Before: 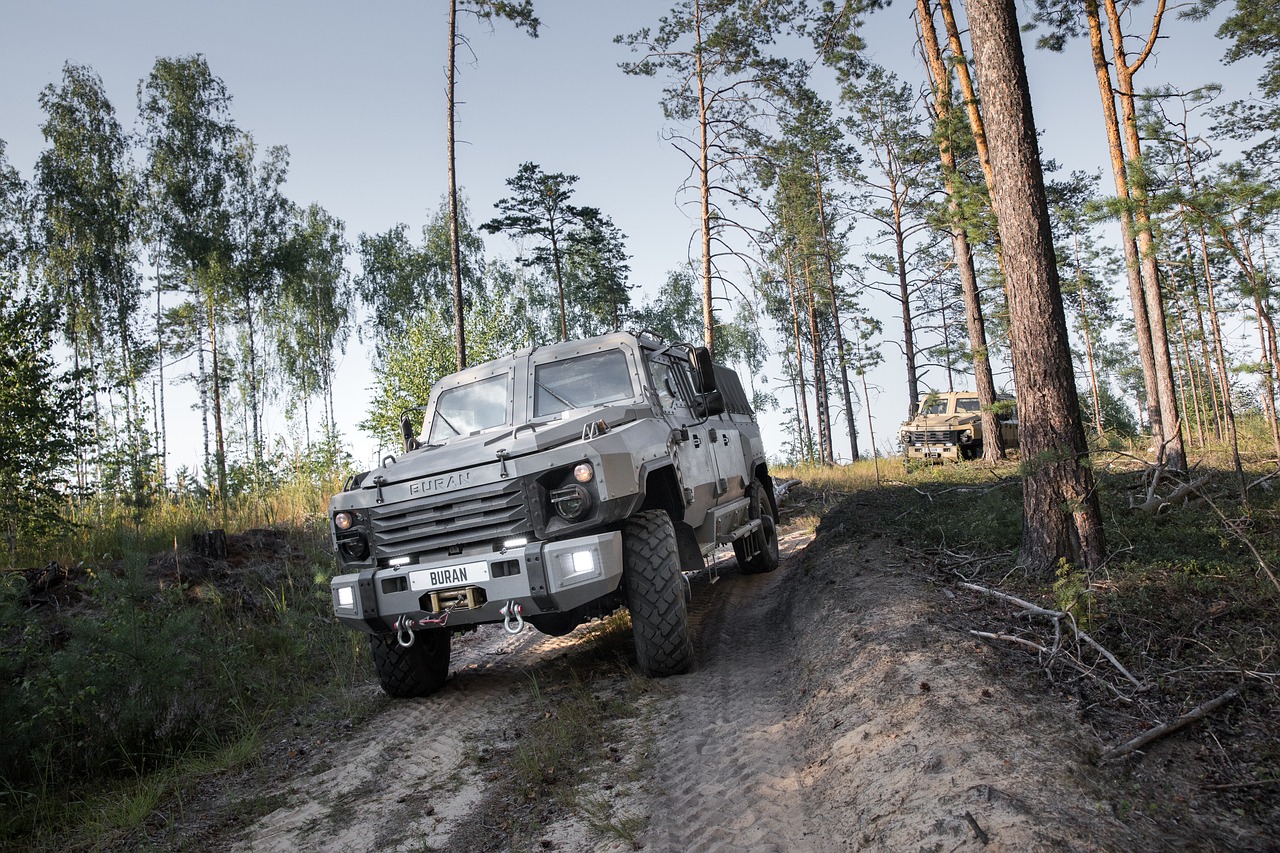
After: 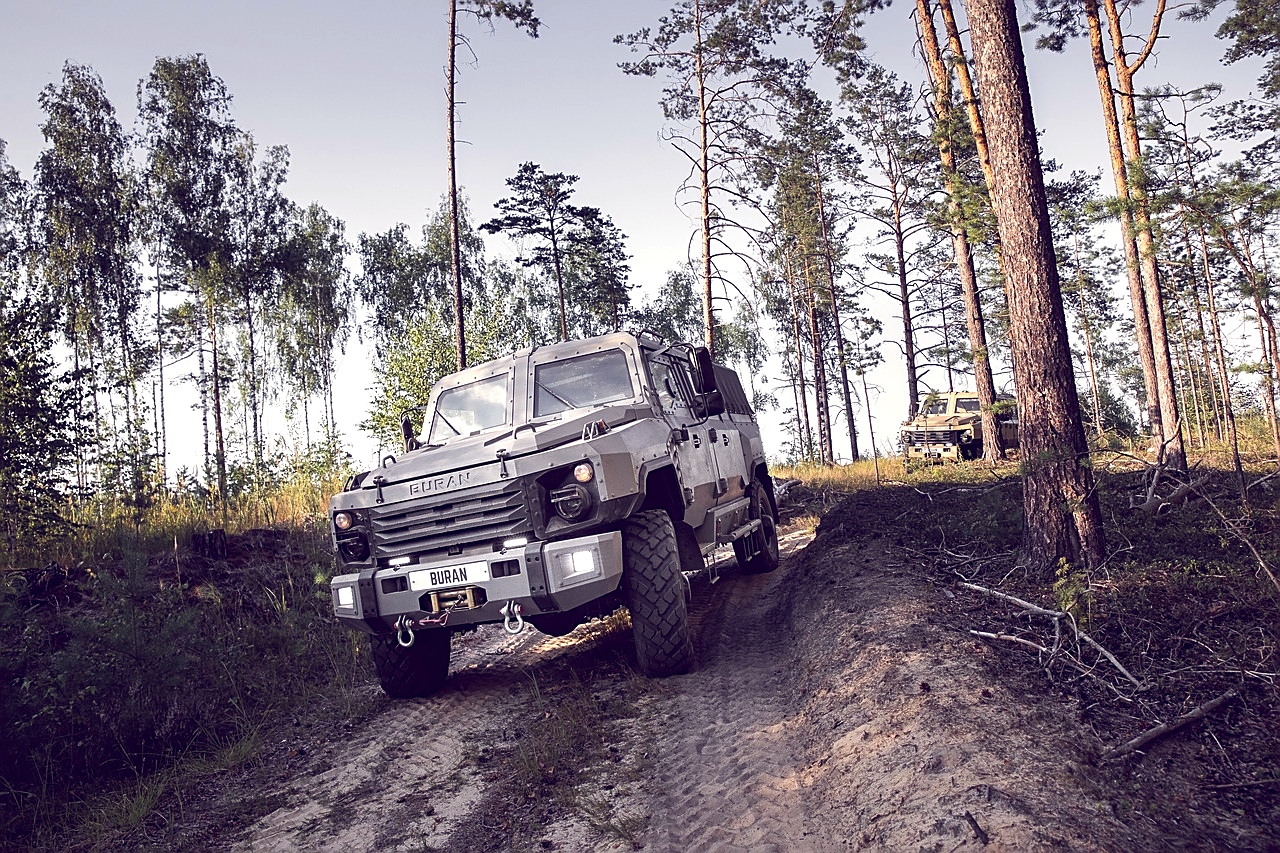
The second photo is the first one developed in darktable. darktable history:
color balance: lift [1.001, 0.997, 0.99, 1.01], gamma [1.007, 1, 0.975, 1.025], gain [1, 1.065, 1.052, 0.935], contrast 13.25%
sharpen: on, module defaults
